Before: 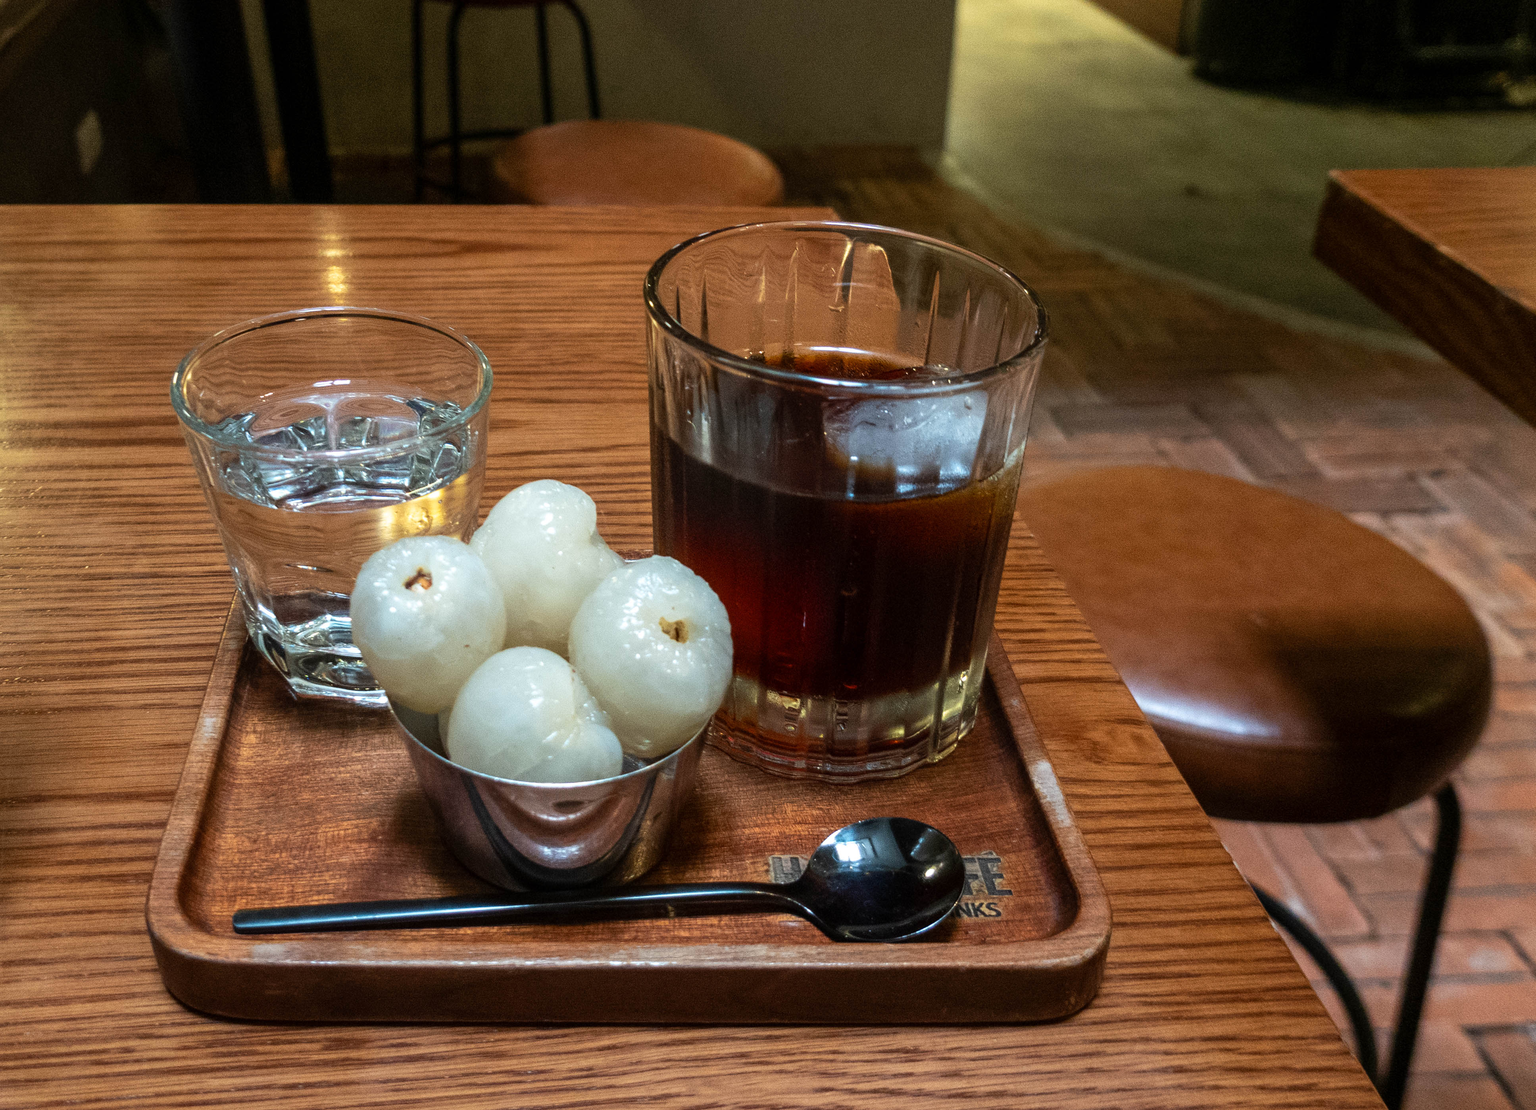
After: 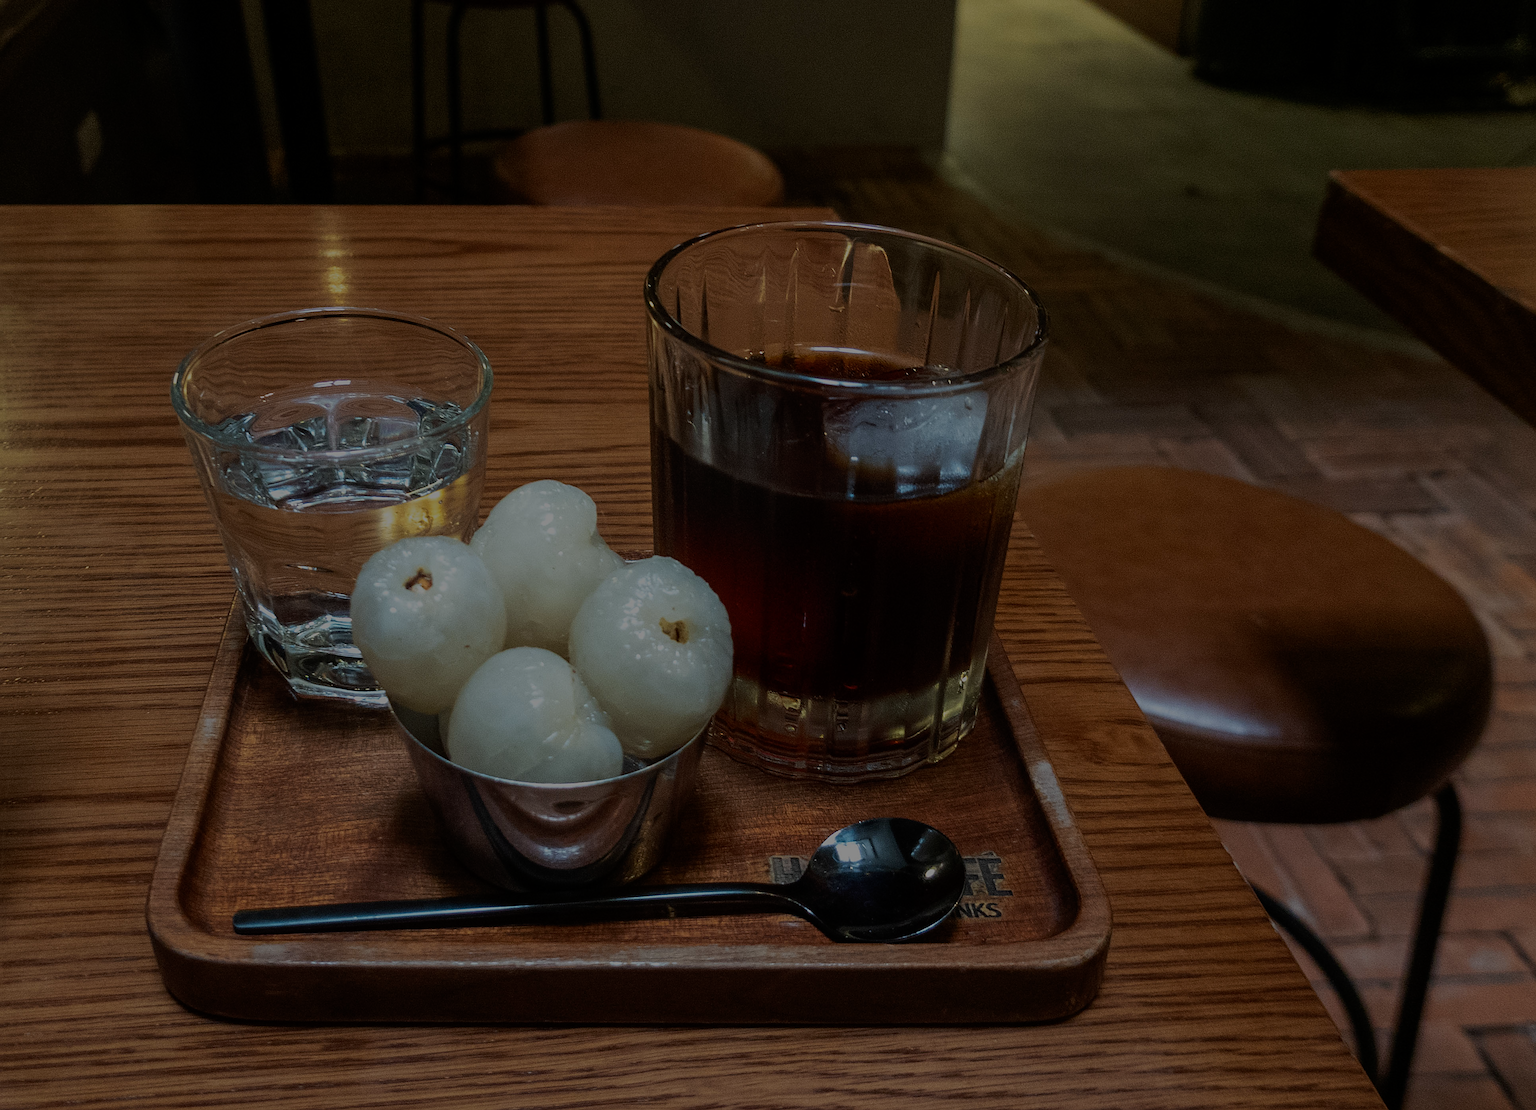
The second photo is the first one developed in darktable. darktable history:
exposure: exposure -1.981 EV, compensate highlight preservation false
sharpen: on, module defaults
